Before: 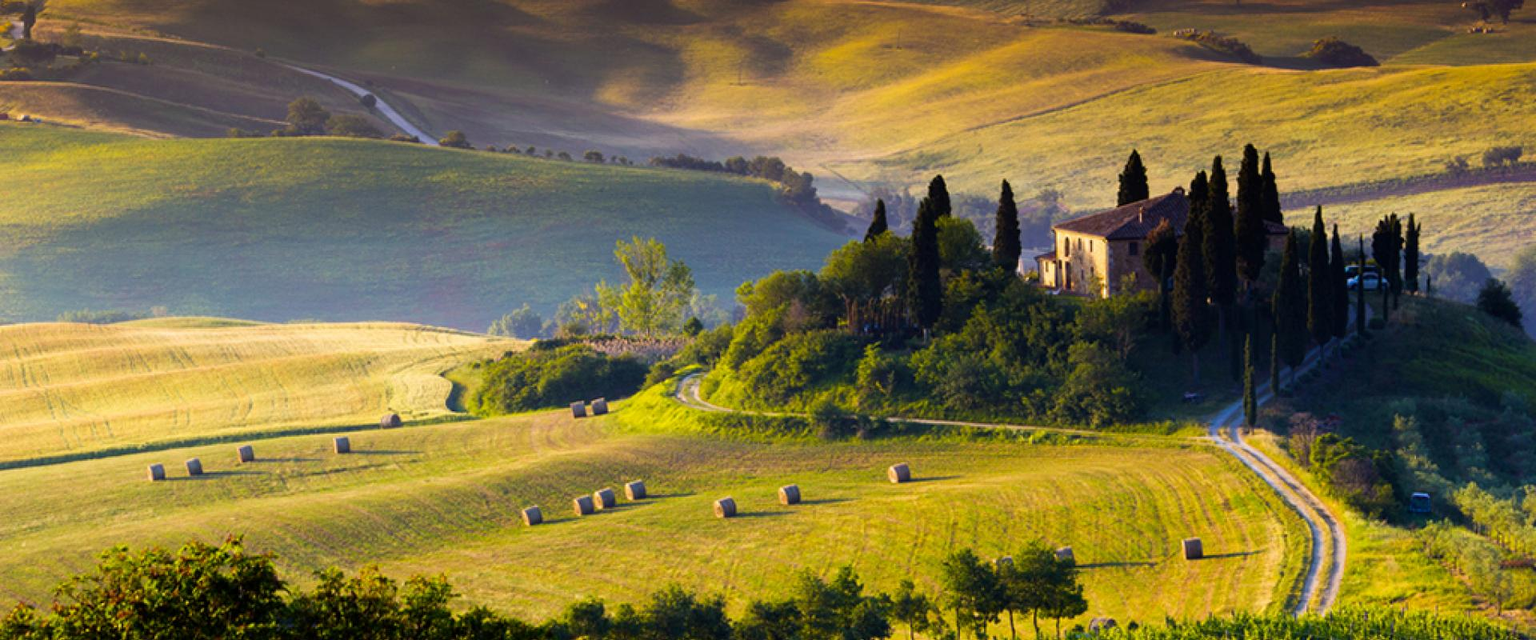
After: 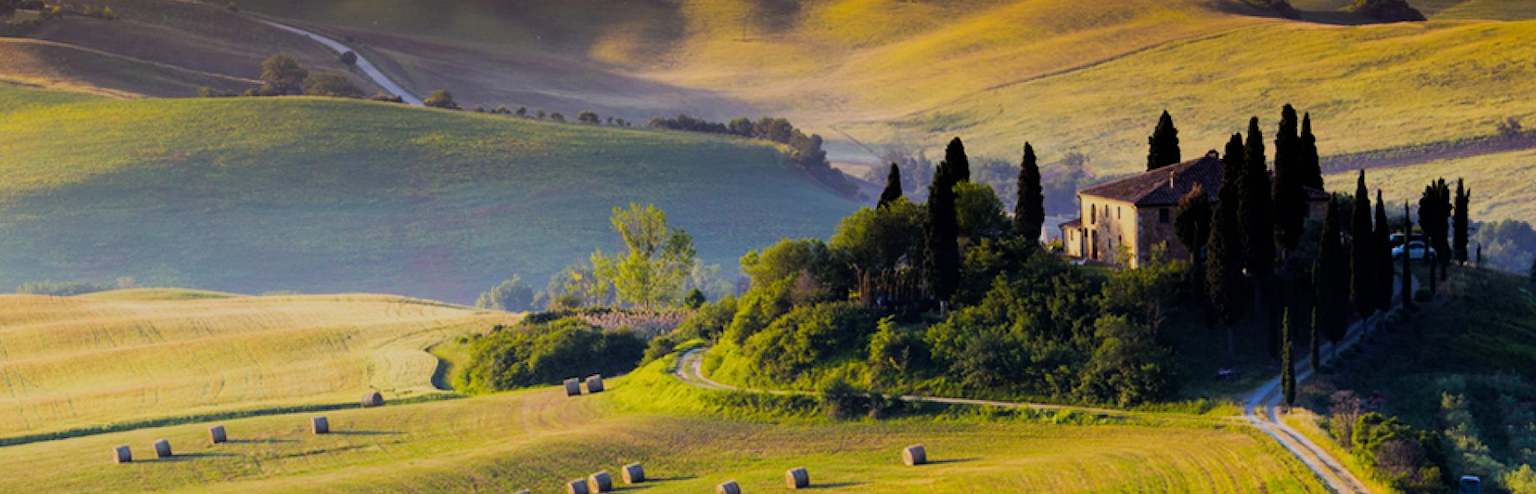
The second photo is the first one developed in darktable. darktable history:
filmic rgb: black relative exposure -7.65 EV, white relative exposure 4.56 EV, hardness 3.61
crop: left 2.737%, top 7.287%, right 3.421%, bottom 20.179%
